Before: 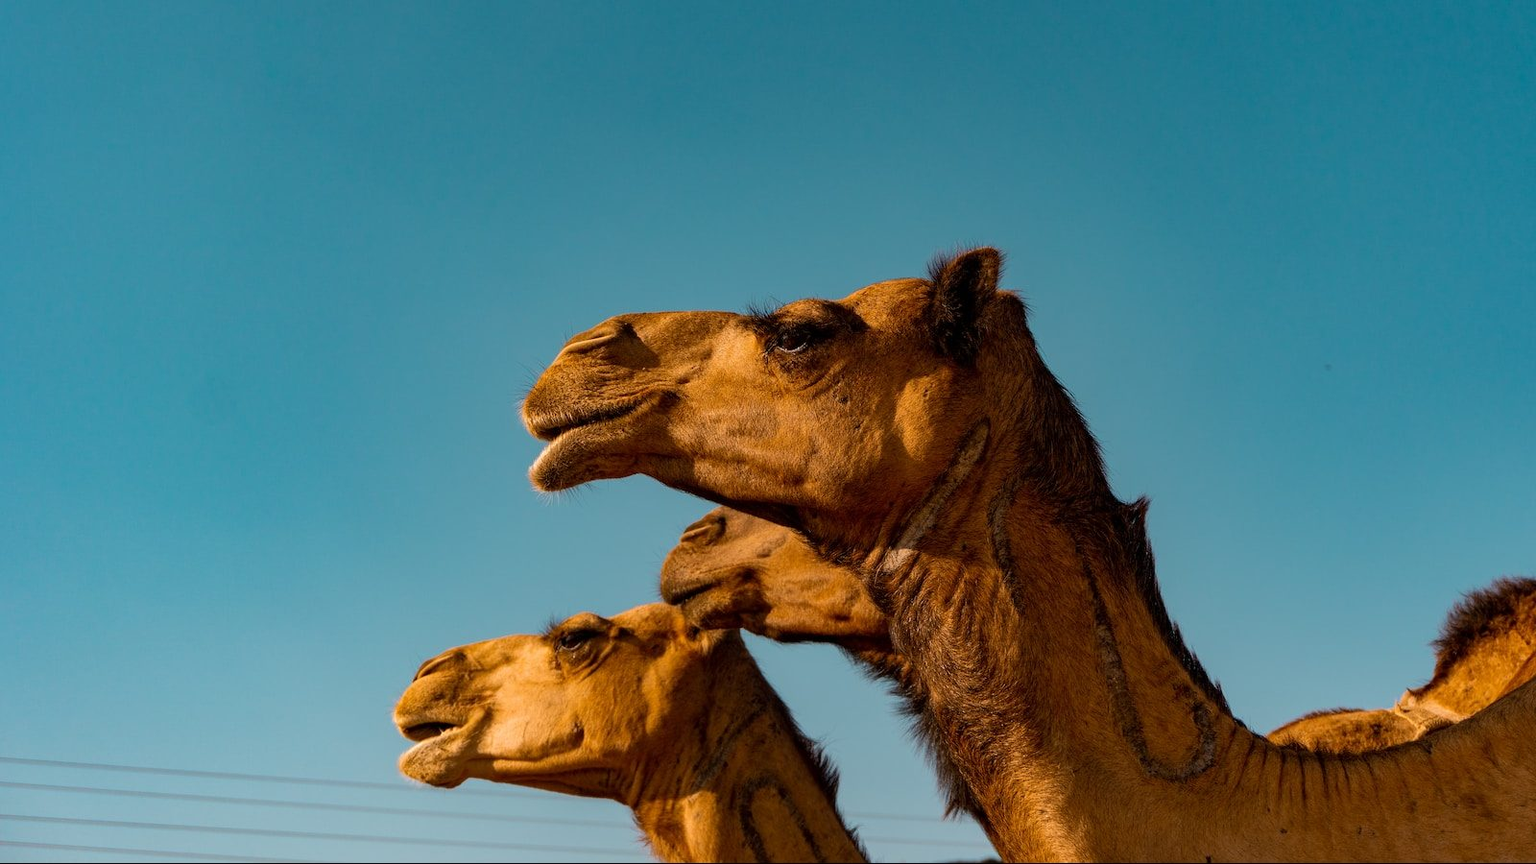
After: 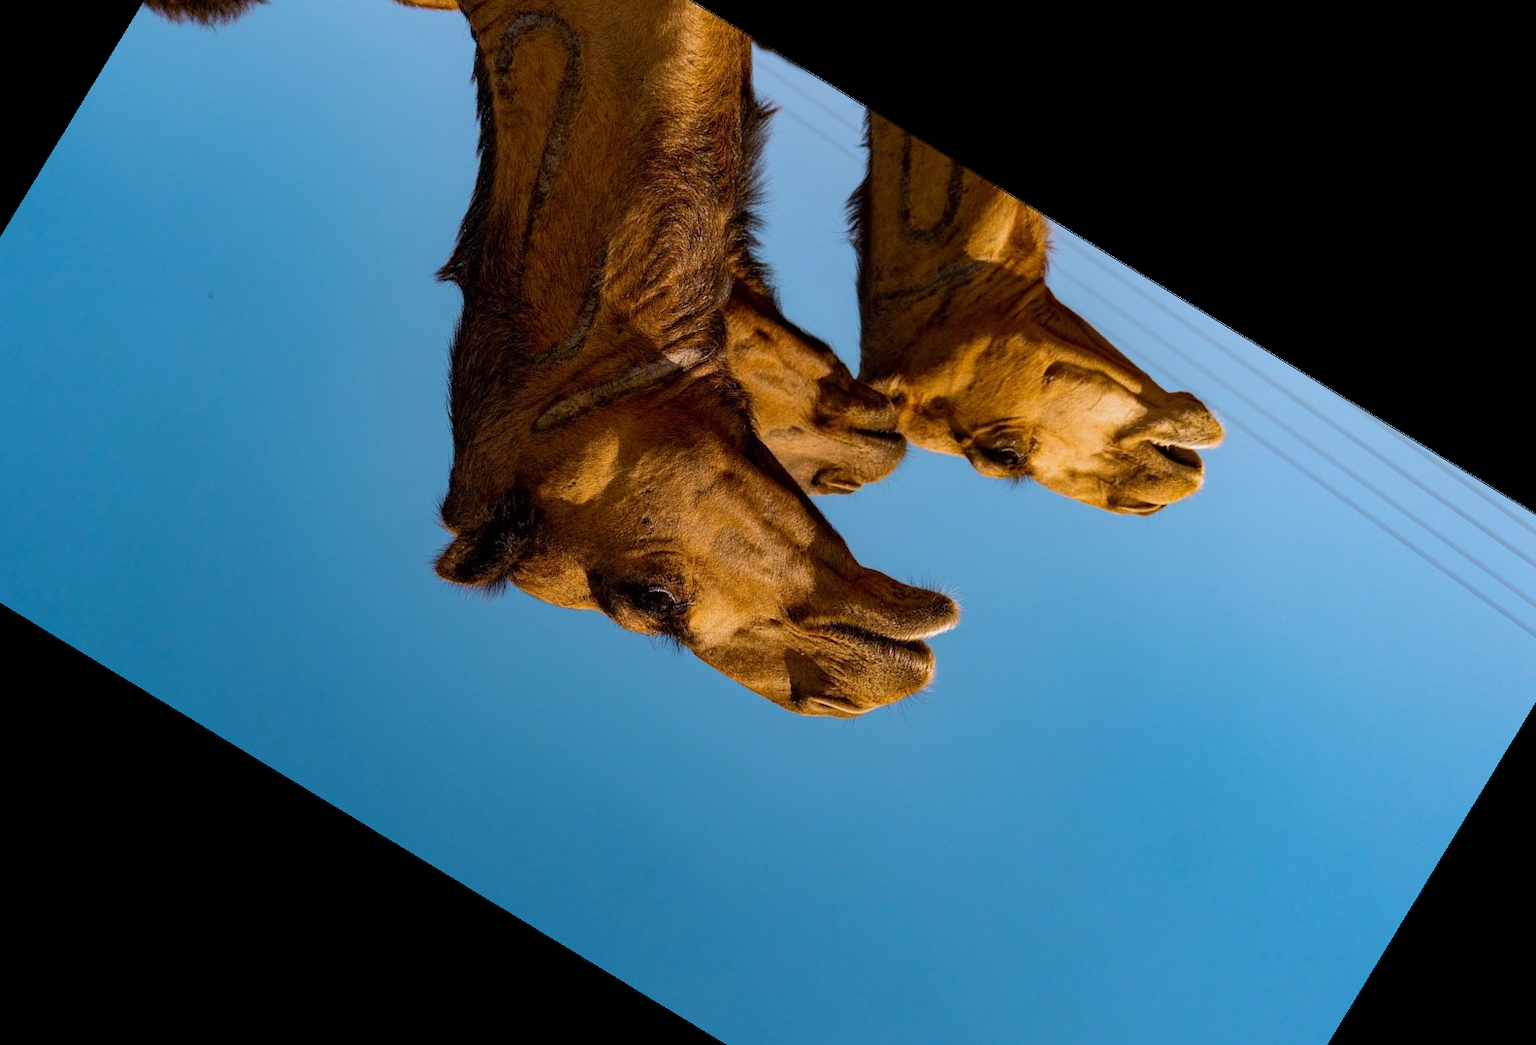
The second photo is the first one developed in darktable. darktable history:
white balance: red 0.948, green 1.02, blue 1.176
rotate and perspective: crop left 0, crop top 0
crop and rotate: angle 148.68°, left 9.111%, top 15.603%, right 4.588%, bottom 17.041%
